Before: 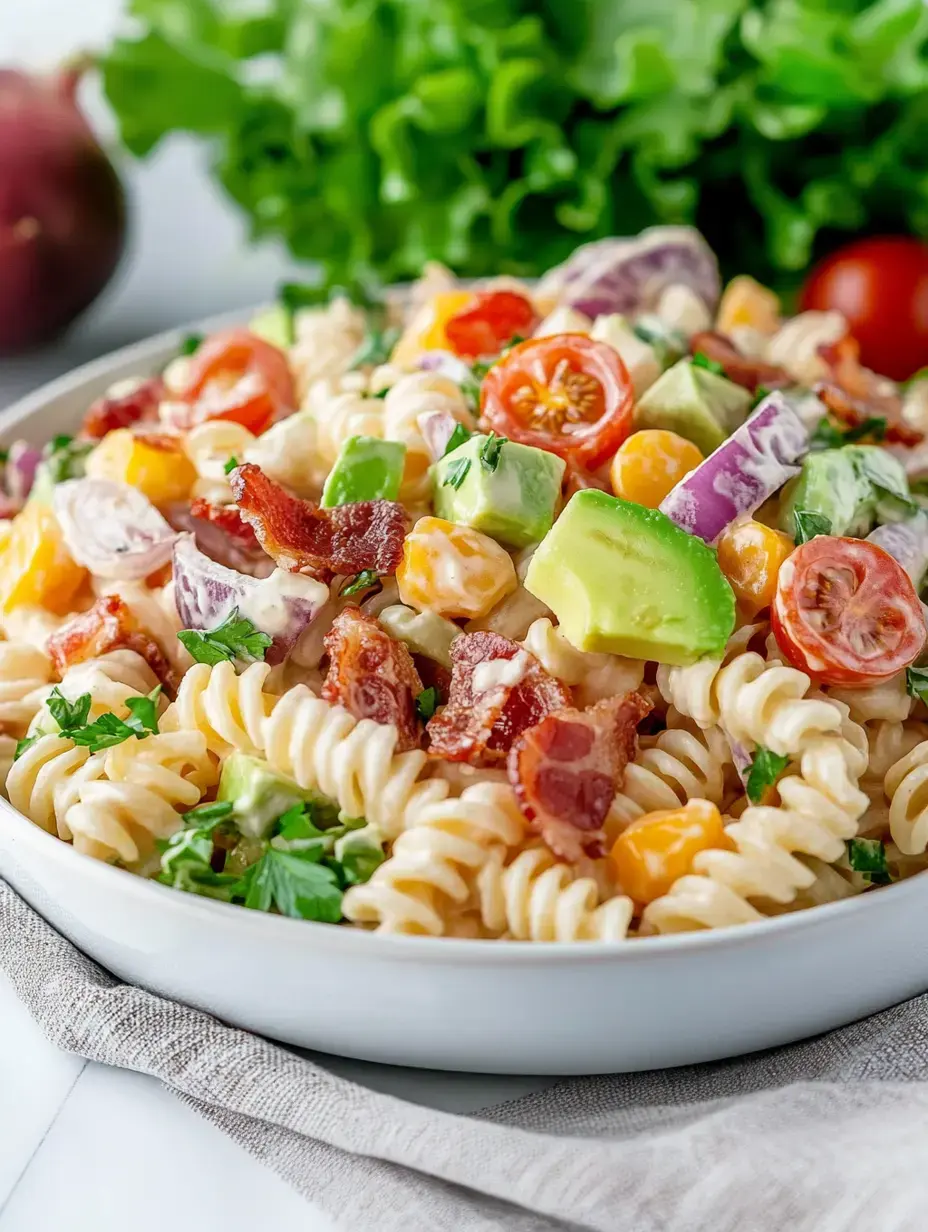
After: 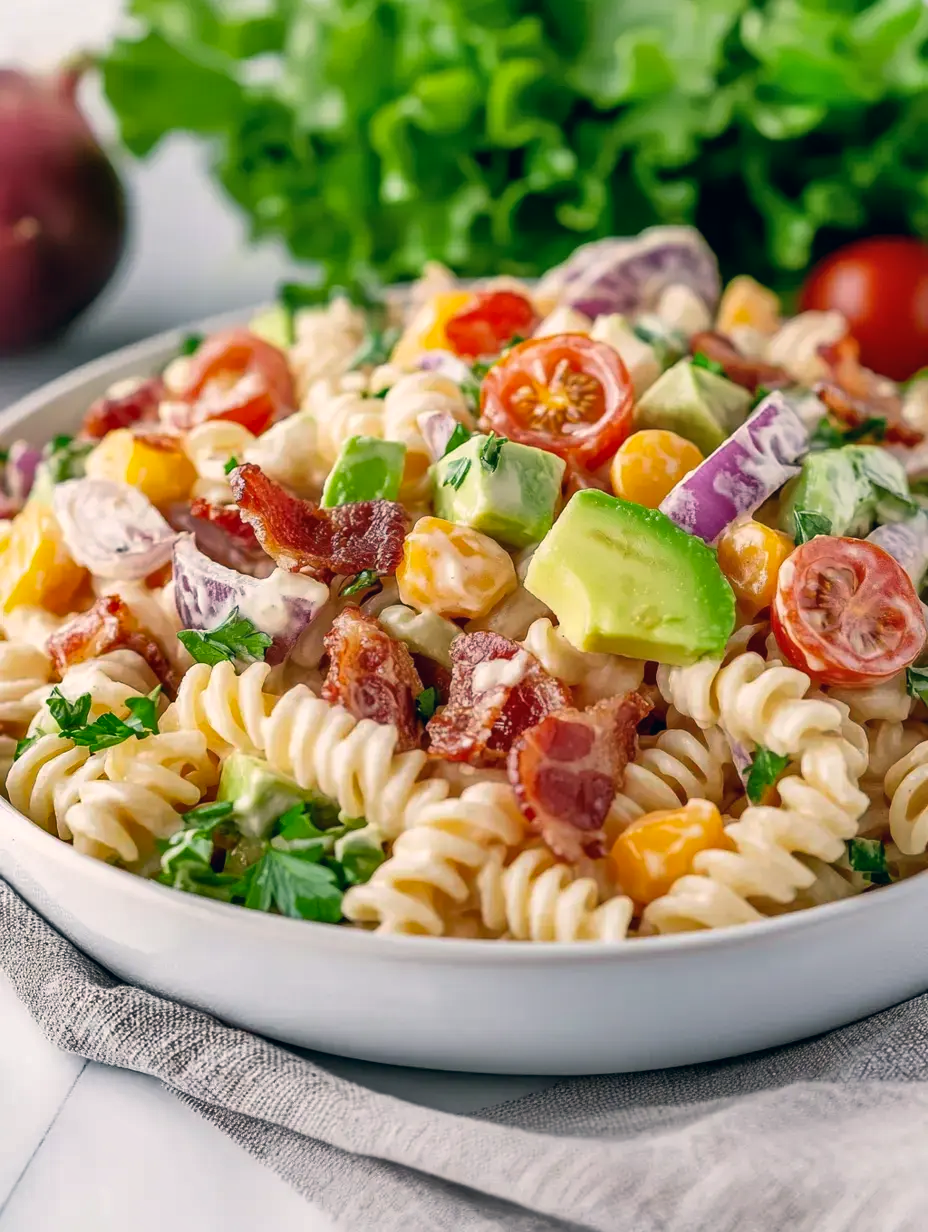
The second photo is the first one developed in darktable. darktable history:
color correction: highlights a* 5.44, highlights b* 5.29, shadows a* -4.06, shadows b* -5.16
shadows and highlights: soften with gaussian
